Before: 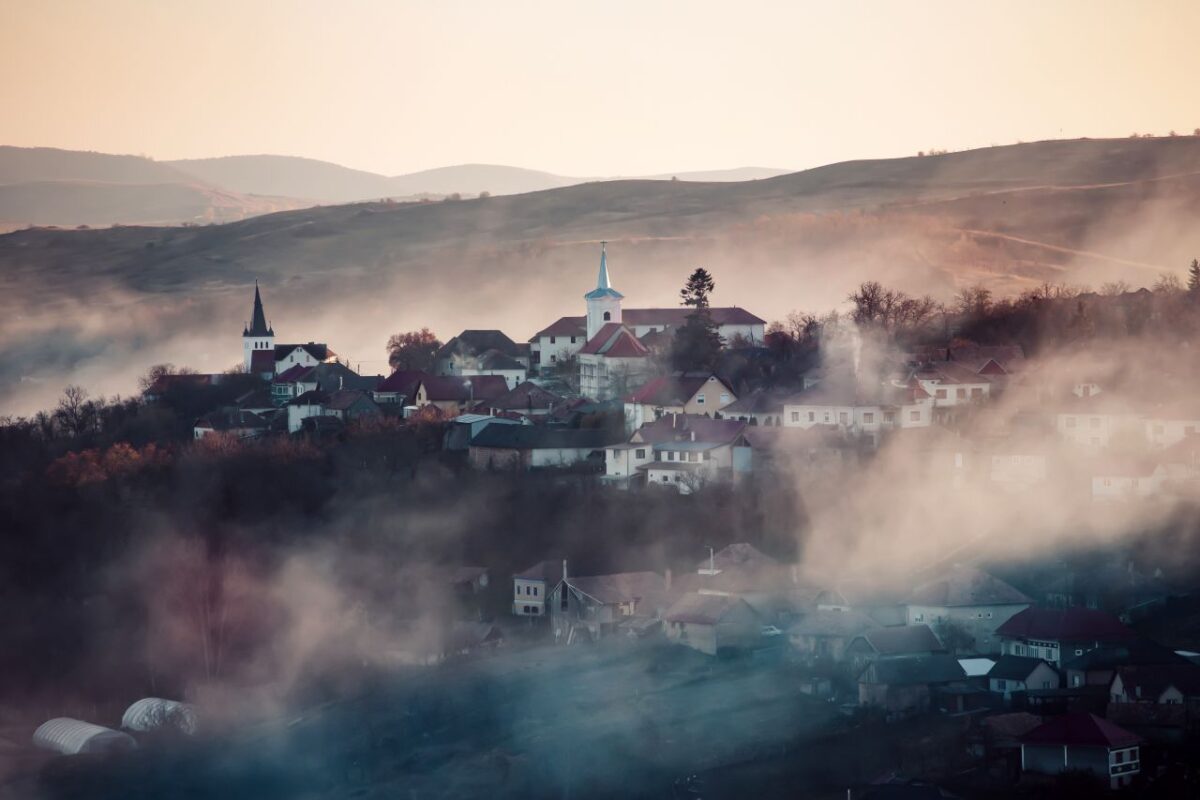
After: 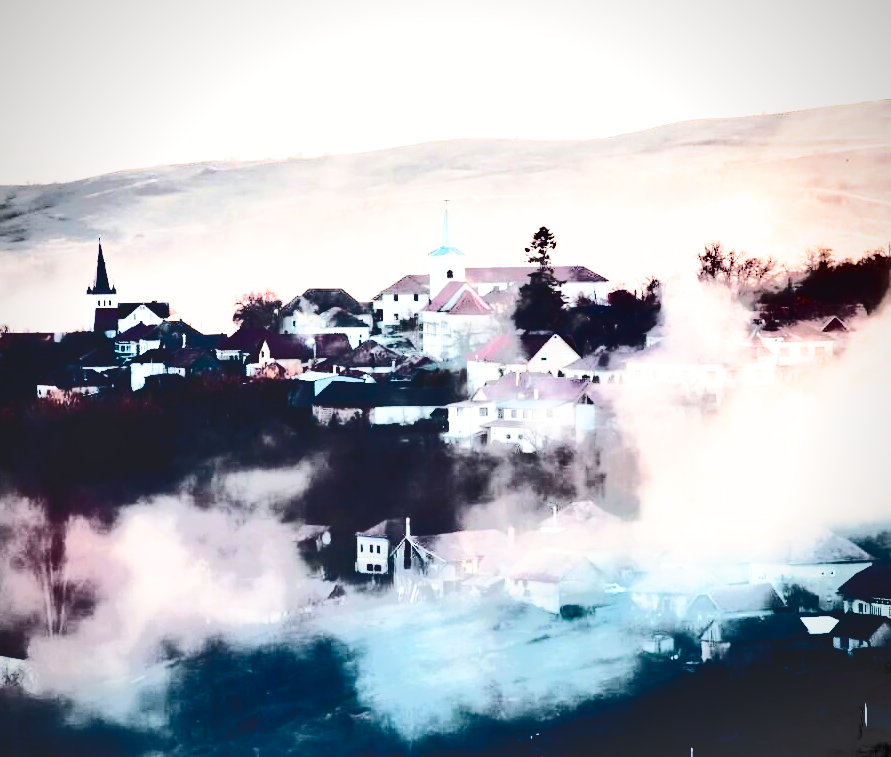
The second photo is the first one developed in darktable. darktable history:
crop and rotate: left 13.151%, top 5.326%, right 12.527%
exposure: exposure 0.77 EV, compensate highlight preservation false
shadows and highlights: shadows 75.78, highlights -60.65, soften with gaussian
vignetting: fall-off radius 61.16%
tone equalizer: -8 EV -0.741 EV, -7 EV -0.712 EV, -6 EV -0.594 EV, -5 EV -0.41 EV, -3 EV 0.386 EV, -2 EV 0.6 EV, -1 EV 0.687 EV, +0 EV 0.746 EV, edges refinement/feathering 500, mask exposure compensation -1.57 EV, preserve details no
tone curve: curves: ch0 [(0, 0) (0.003, 0.108) (0.011, 0.113) (0.025, 0.113) (0.044, 0.121) (0.069, 0.132) (0.1, 0.145) (0.136, 0.158) (0.177, 0.182) (0.224, 0.215) (0.277, 0.27) (0.335, 0.341) (0.399, 0.424) (0.468, 0.528) (0.543, 0.622) (0.623, 0.721) (0.709, 0.79) (0.801, 0.846) (0.898, 0.871) (1, 1)], color space Lab, independent channels, preserve colors none
contrast brightness saturation: contrast 0.501, saturation -0.094
base curve: curves: ch0 [(0, 0) (0.04, 0.03) (0.133, 0.232) (0.448, 0.748) (0.843, 0.968) (1, 1)], preserve colors none
